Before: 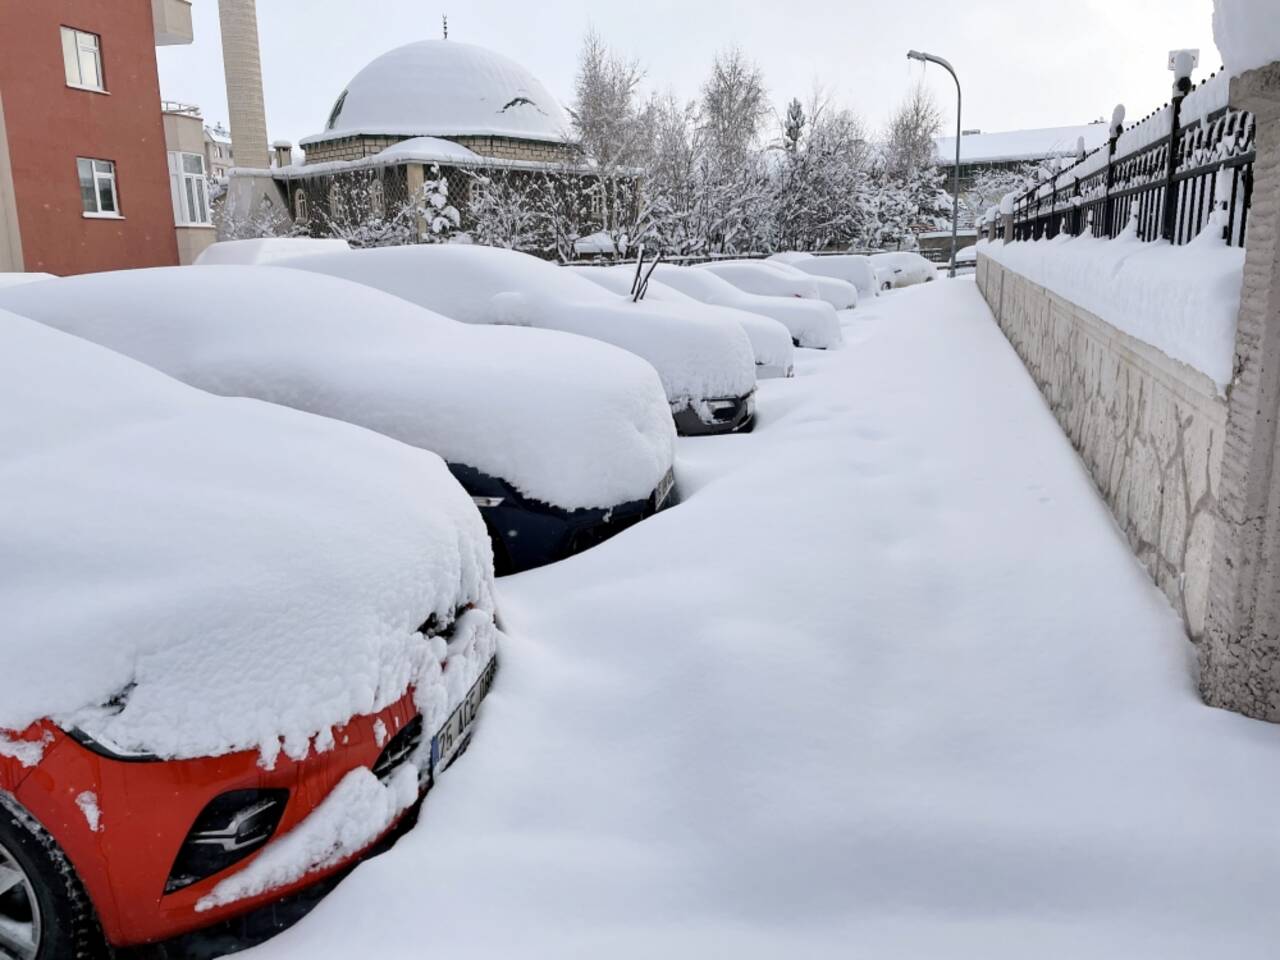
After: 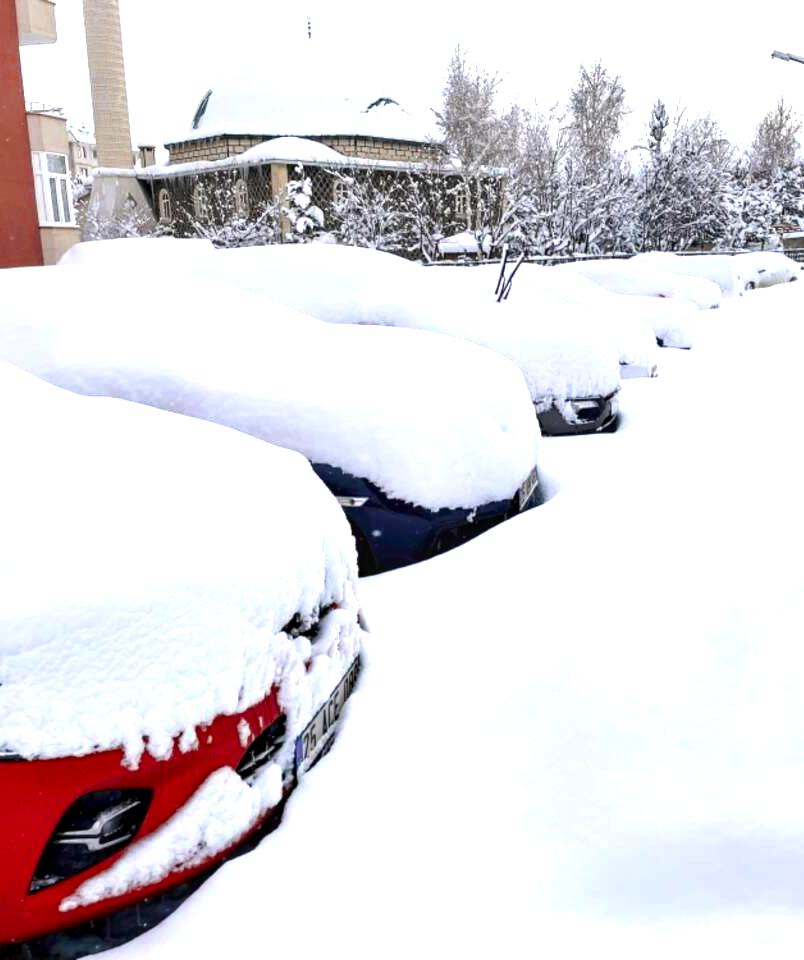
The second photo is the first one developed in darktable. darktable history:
local contrast: highlights 83%, shadows 81%
color zones: curves: ch0 [(0, 0.363) (0.128, 0.373) (0.25, 0.5) (0.402, 0.407) (0.521, 0.525) (0.63, 0.559) (0.729, 0.662) (0.867, 0.471)]; ch1 [(0, 0.515) (0.136, 0.618) (0.25, 0.5) (0.378, 0) (0.516, 0) (0.622, 0.593) (0.737, 0.819) (0.87, 0.593)]; ch2 [(0, 0.529) (0.128, 0.471) (0.282, 0.451) (0.386, 0.662) (0.516, 0.525) (0.633, 0.554) (0.75, 0.62) (0.875, 0.441)]
contrast brightness saturation: contrast 0.04, saturation 0.16
crop: left 10.644%, right 26.528%
exposure: black level correction 0, exposure 0.7 EV, compensate exposure bias true, compensate highlight preservation false
